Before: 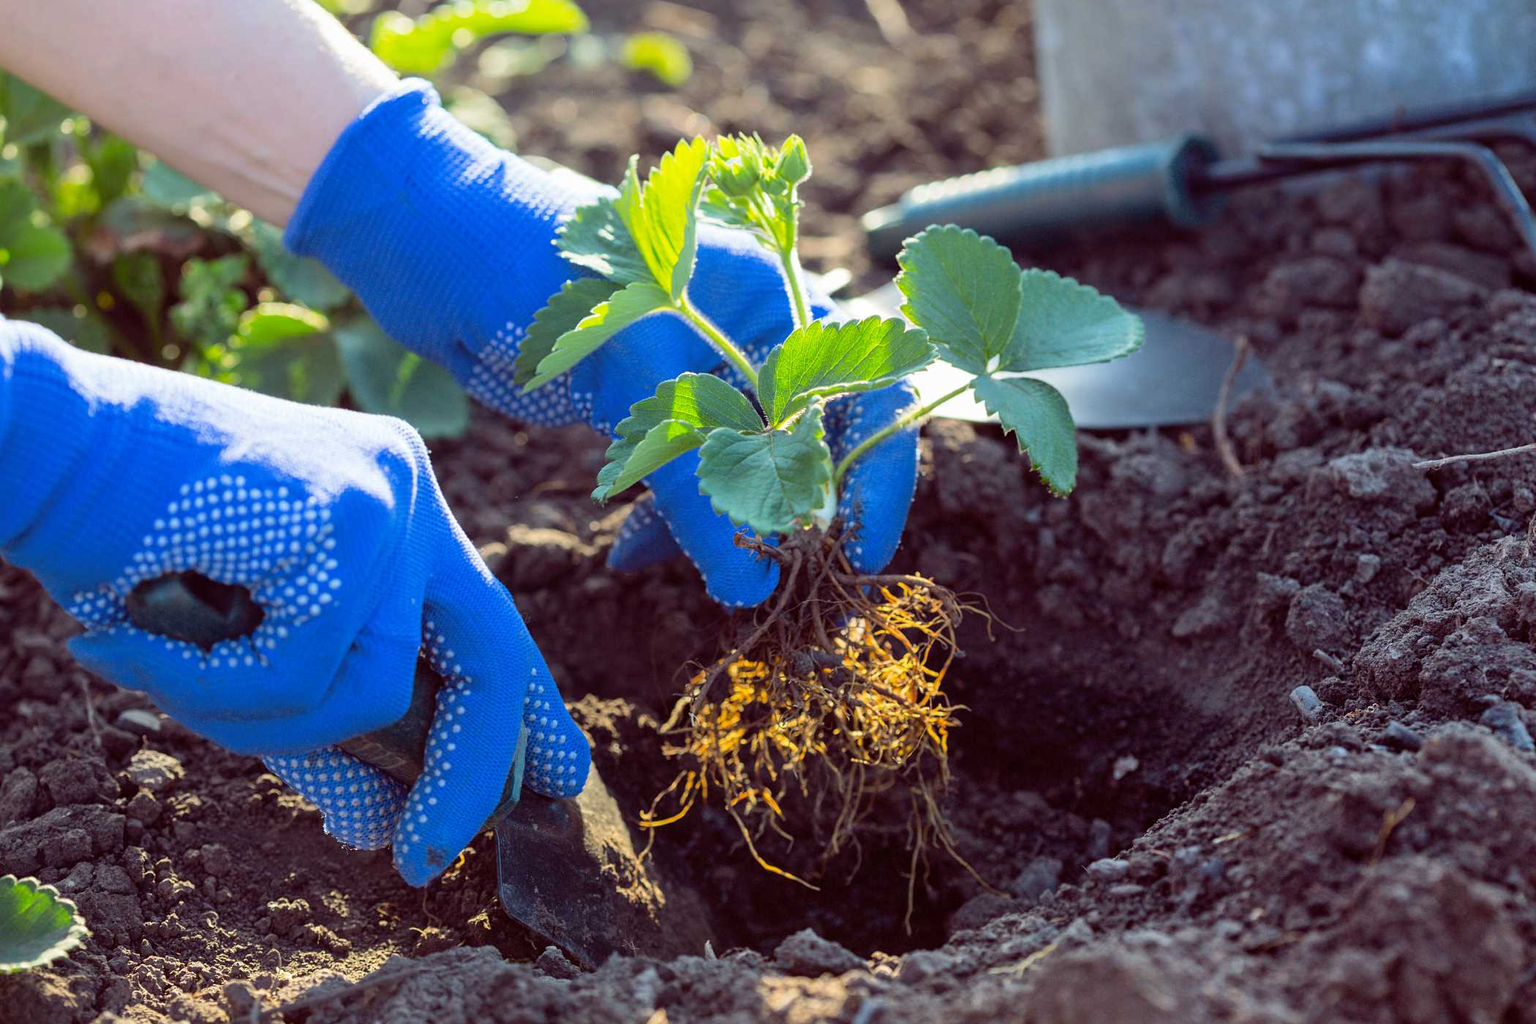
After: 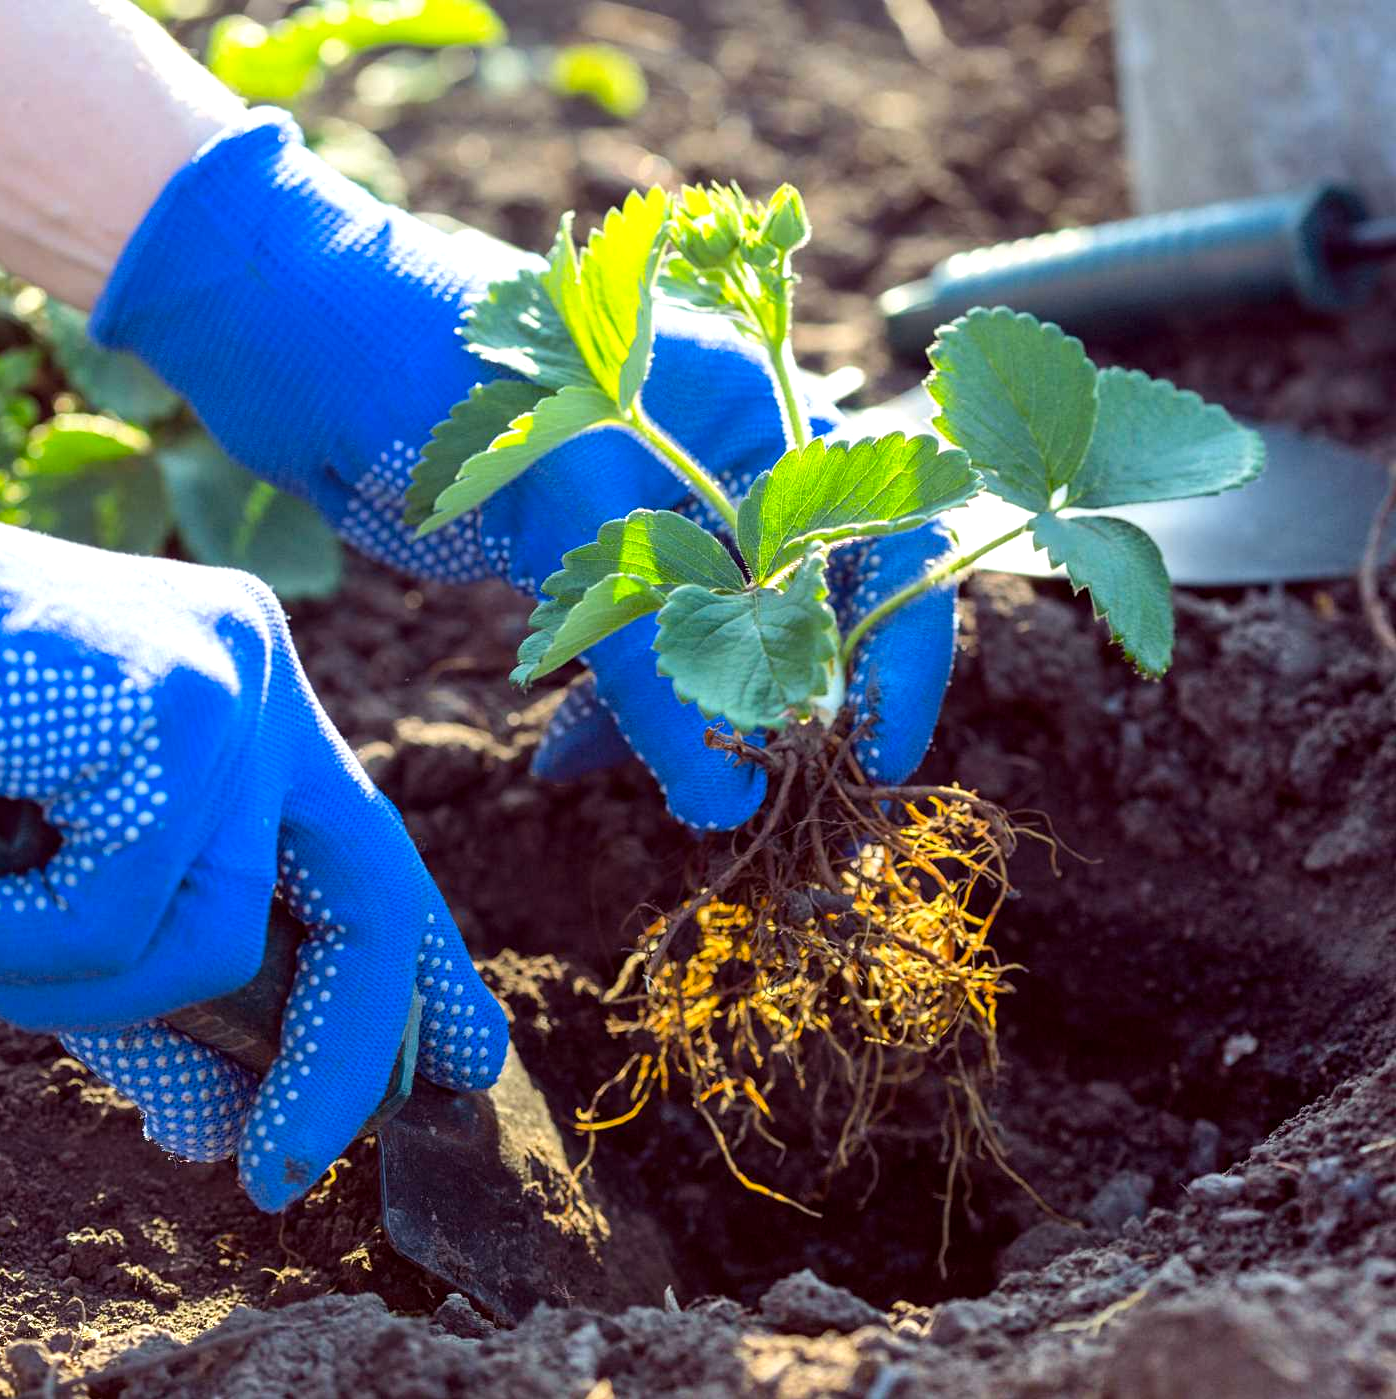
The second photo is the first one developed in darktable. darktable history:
color balance rgb: perceptual saturation grading › global saturation -1.569%, perceptual saturation grading › highlights -8.141%, perceptual saturation grading › mid-tones 7.892%, perceptual saturation grading › shadows 4.123%, perceptual brilliance grading › highlights 10.331%, perceptual brilliance grading › mid-tones 4.535%, global vibrance 20%
local contrast: highlights 61%, shadows 114%, detail 106%, midtone range 0.523
crop and rotate: left 14.323%, right 19.189%
